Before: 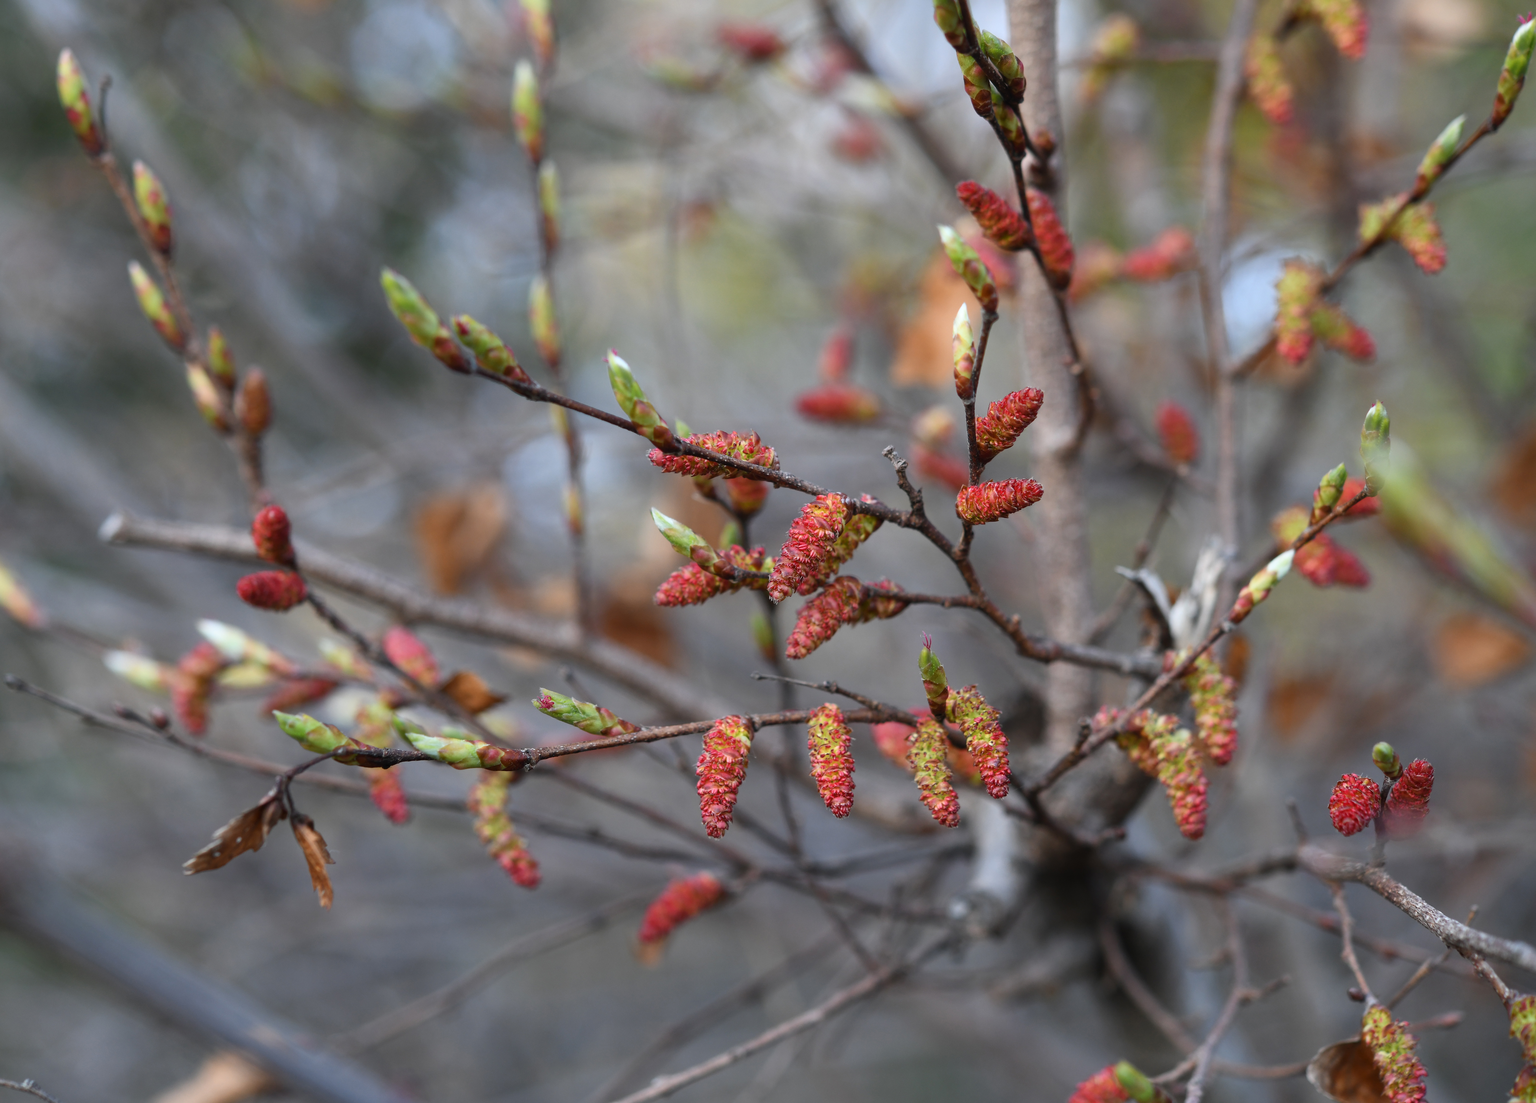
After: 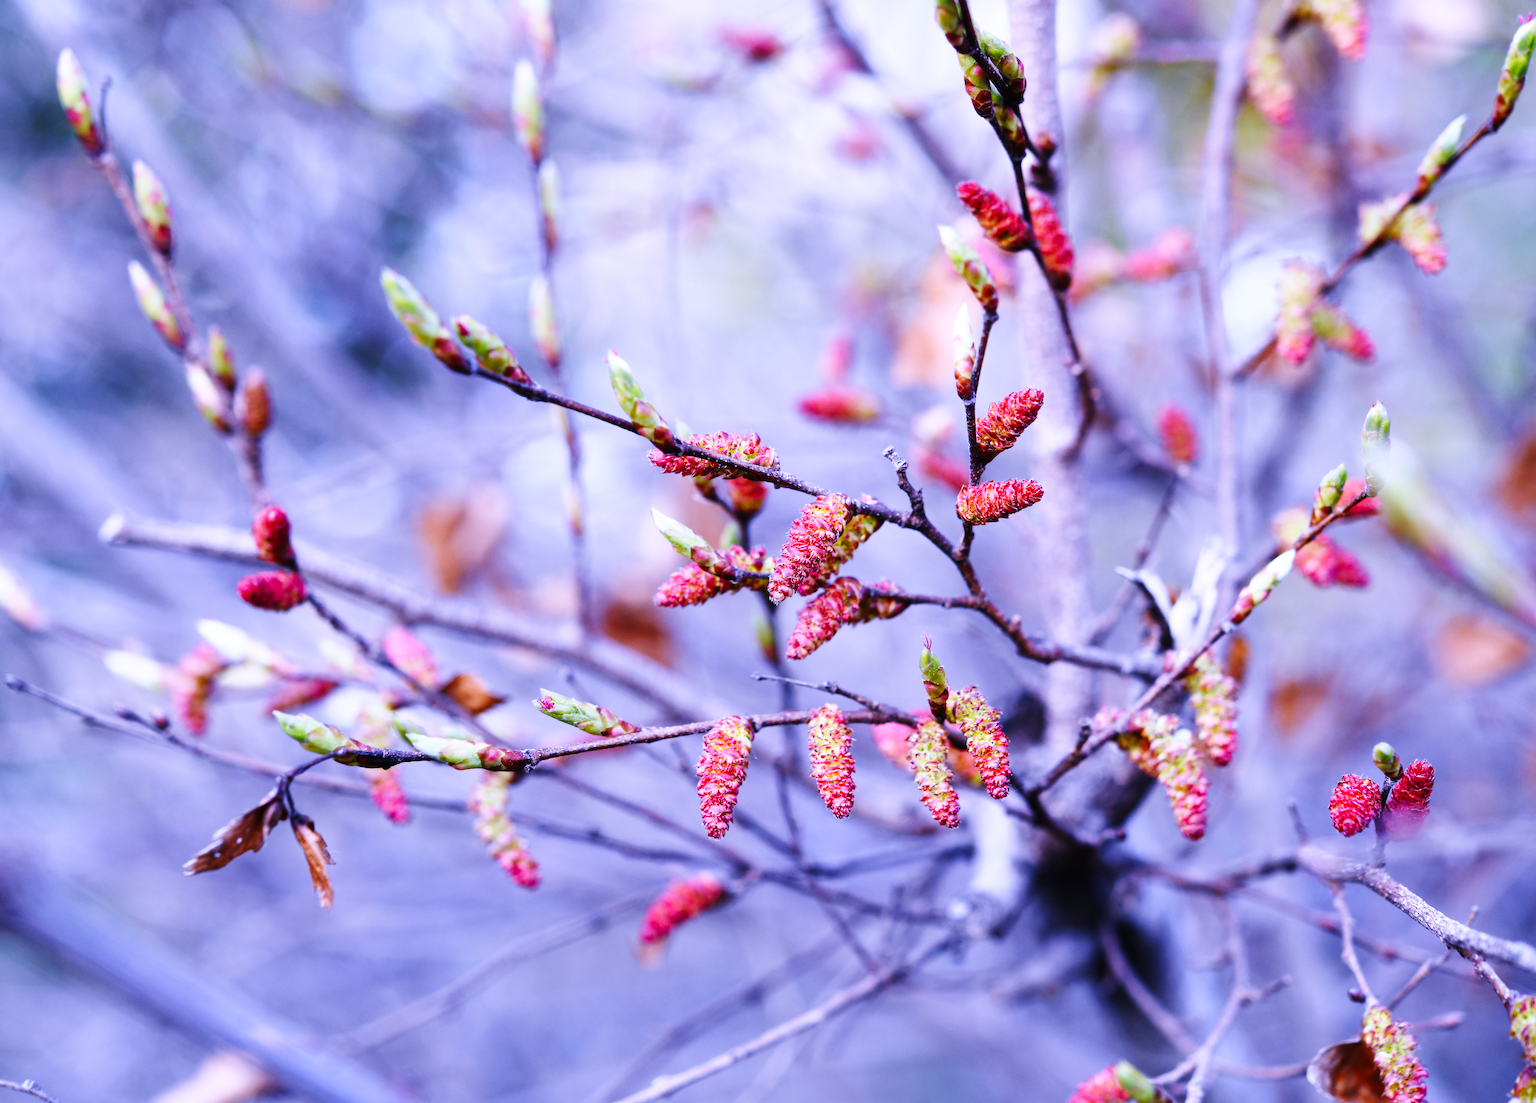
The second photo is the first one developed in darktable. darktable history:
white balance: red 0.98, blue 1.61
base curve: curves: ch0 [(0, 0) (0, 0) (0.002, 0.001) (0.008, 0.003) (0.019, 0.011) (0.037, 0.037) (0.064, 0.11) (0.102, 0.232) (0.152, 0.379) (0.216, 0.524) (0.296, 0.665) (0.394, 0.789) (0.512, 0.881) (0.651, 0.945) (0.813, 0.986) (1, 1)], preserve colors none
